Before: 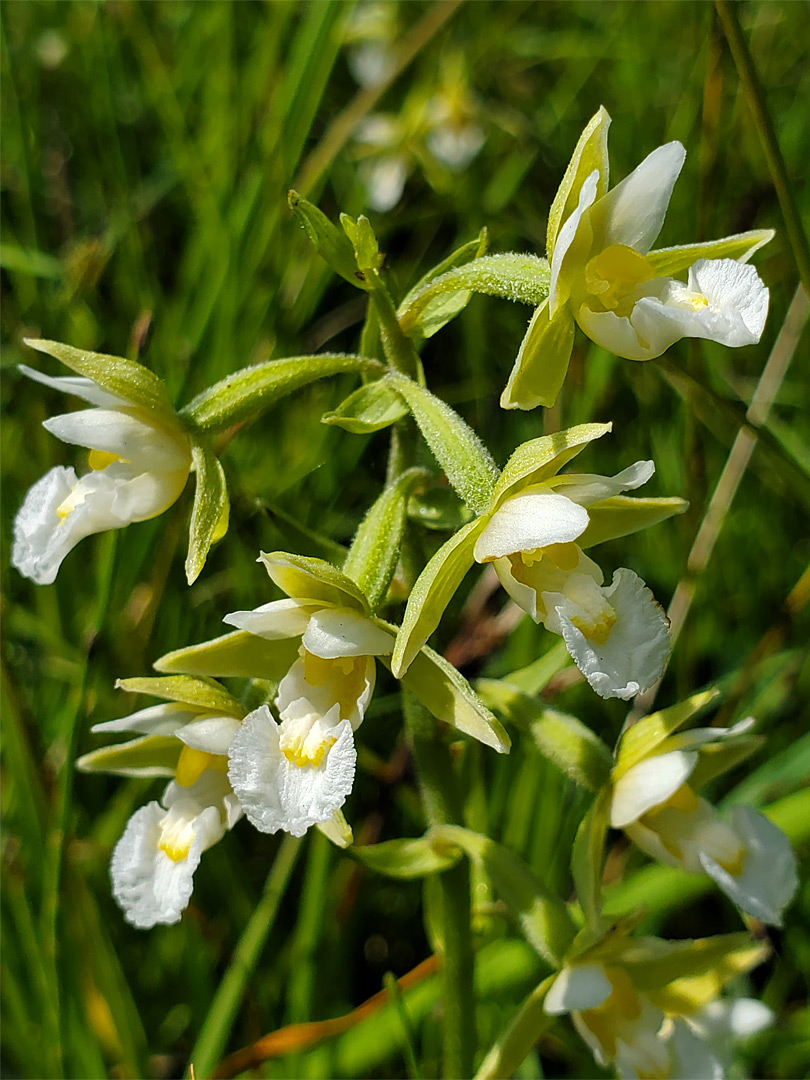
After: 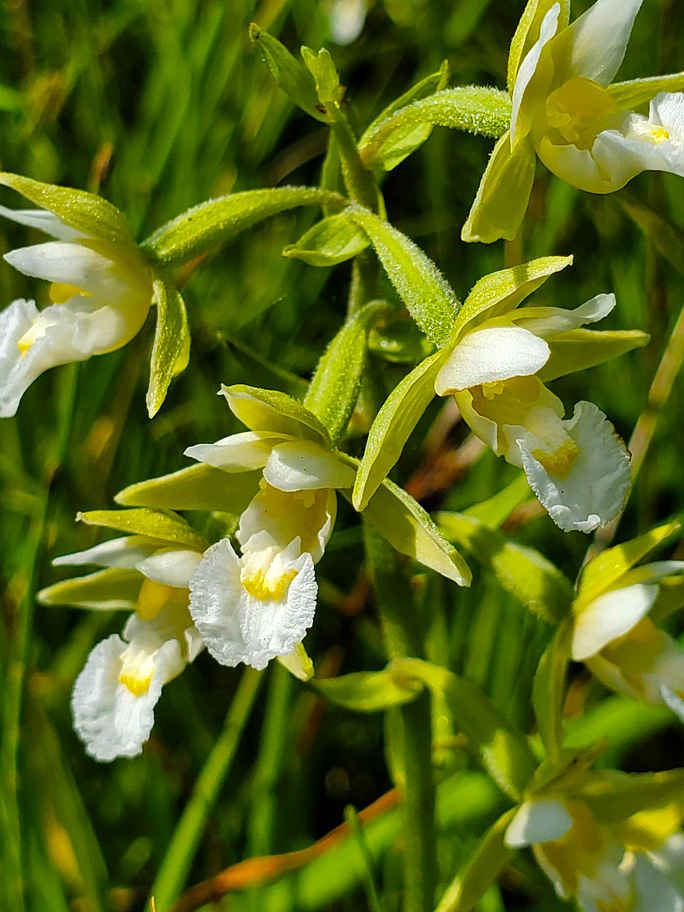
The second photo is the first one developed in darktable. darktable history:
color balance rgb: perceptual saturation grading › global saturation 25%, global vibrance 20%
crop and rotate: left 4.842%, top 15.51%, right 10.668%
shadows and highlights: low approximation 0.01, soften with gaussian
